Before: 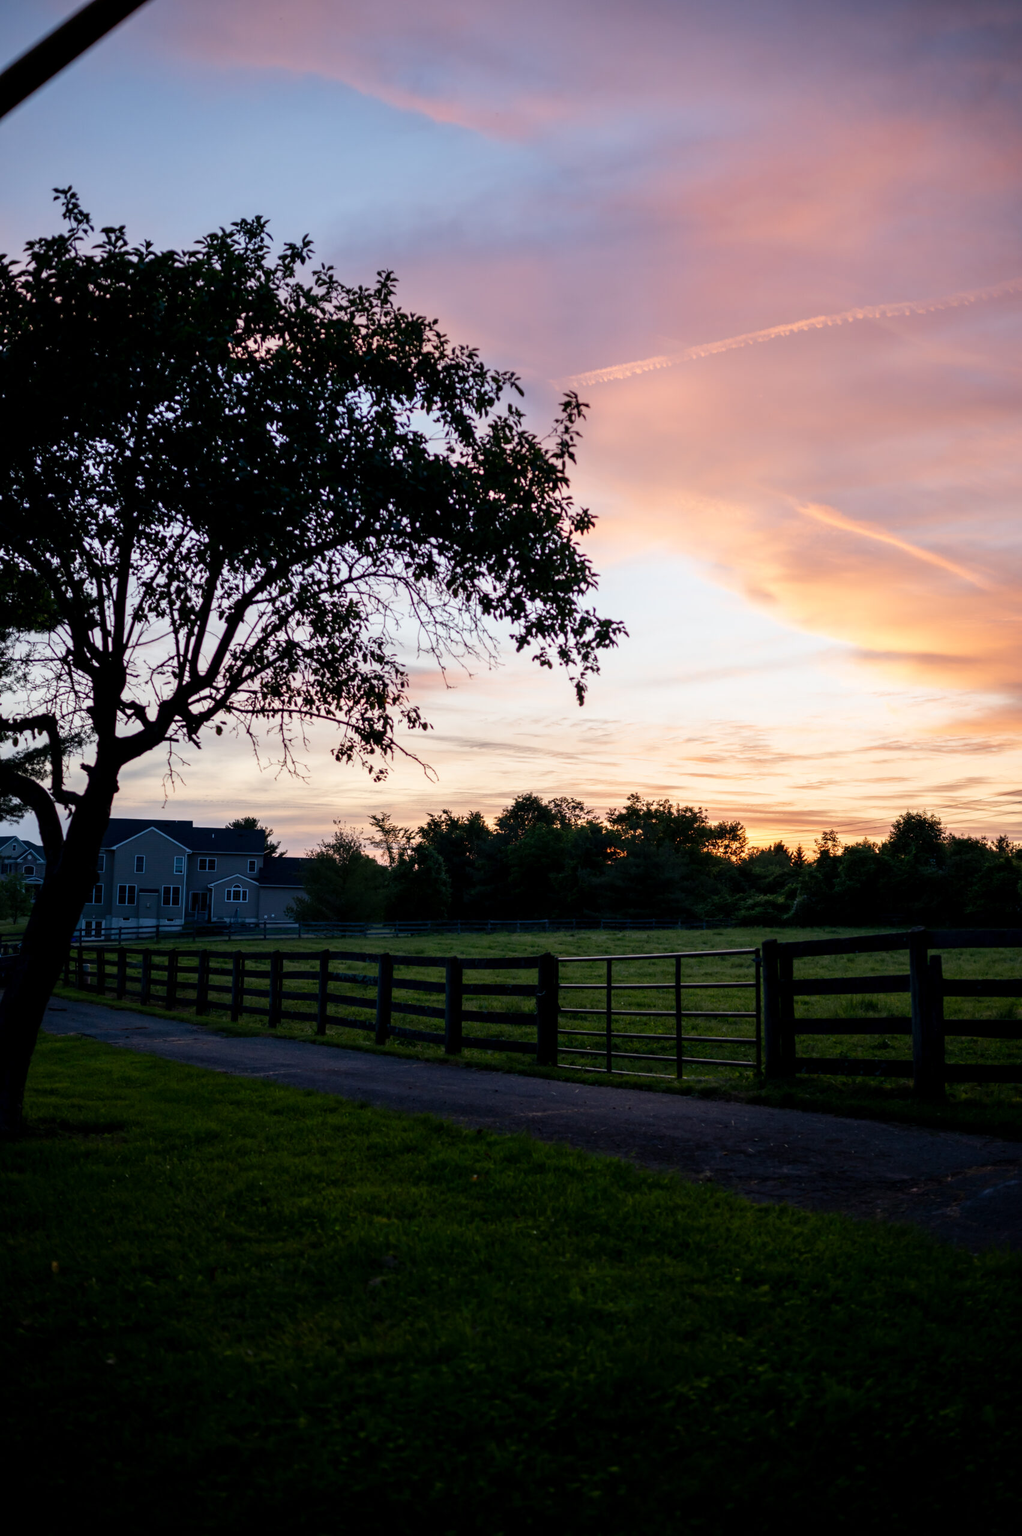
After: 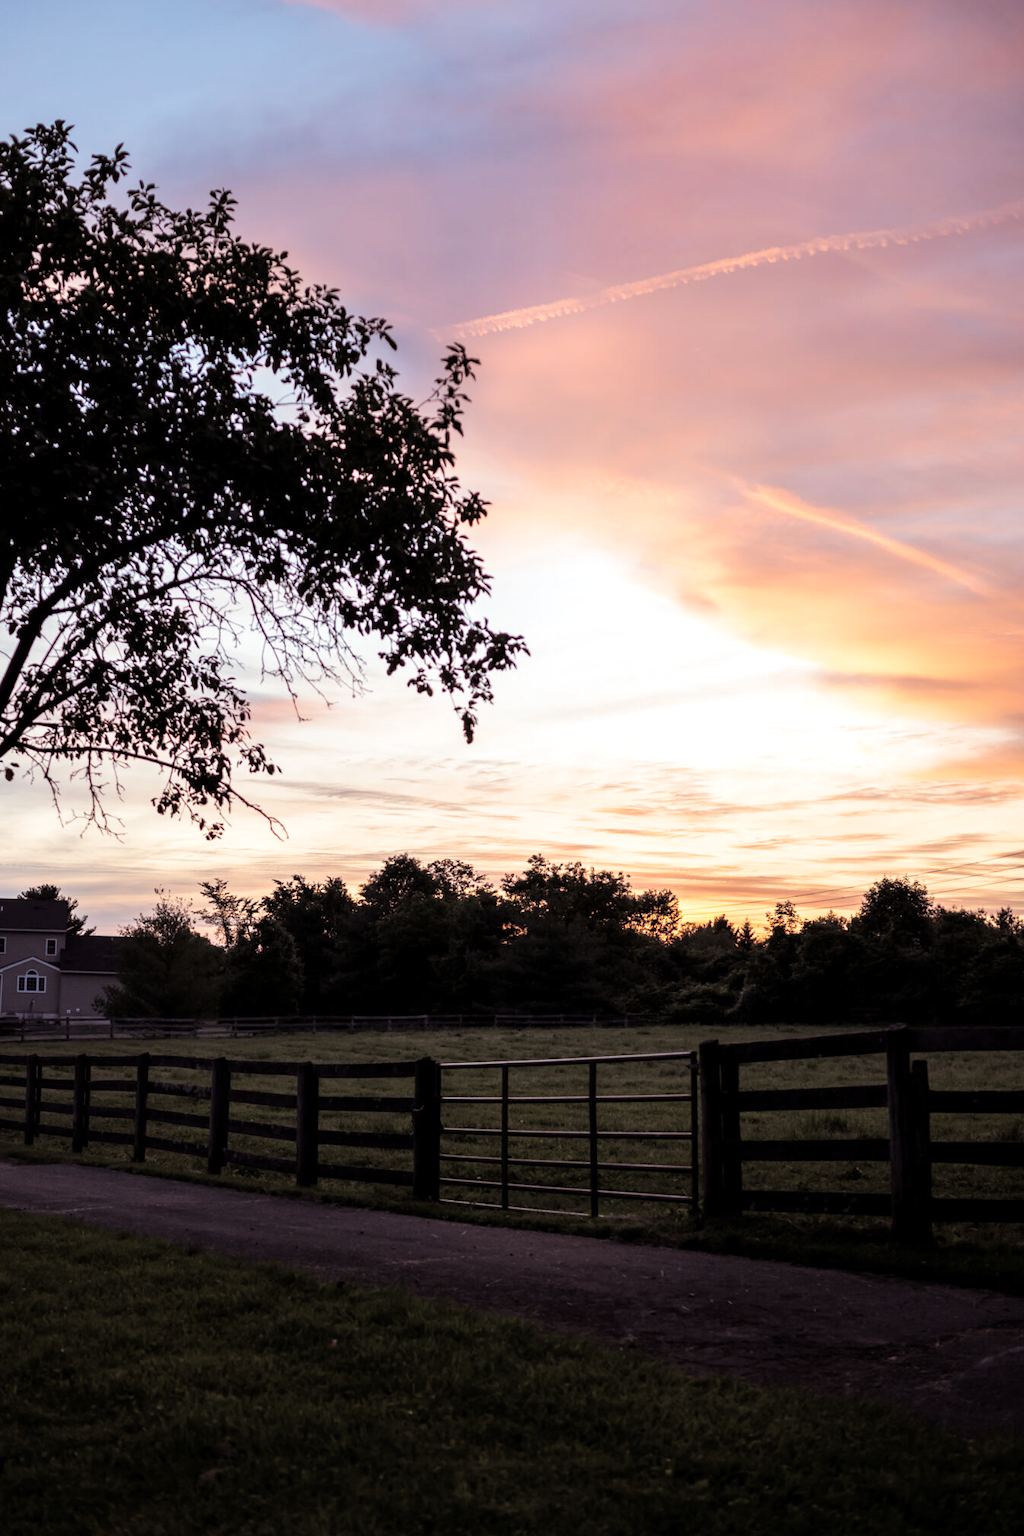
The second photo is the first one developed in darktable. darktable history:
crop and rotate: left 20.74%, top 7.912%, right 0.375%, bottom 13.378%
split-toning: shadows › saturation 0.24, highlights › hue 54°, highlights › saturation 0.24
exposure: exposure 0.197 EV, compensate highlight preservation false
